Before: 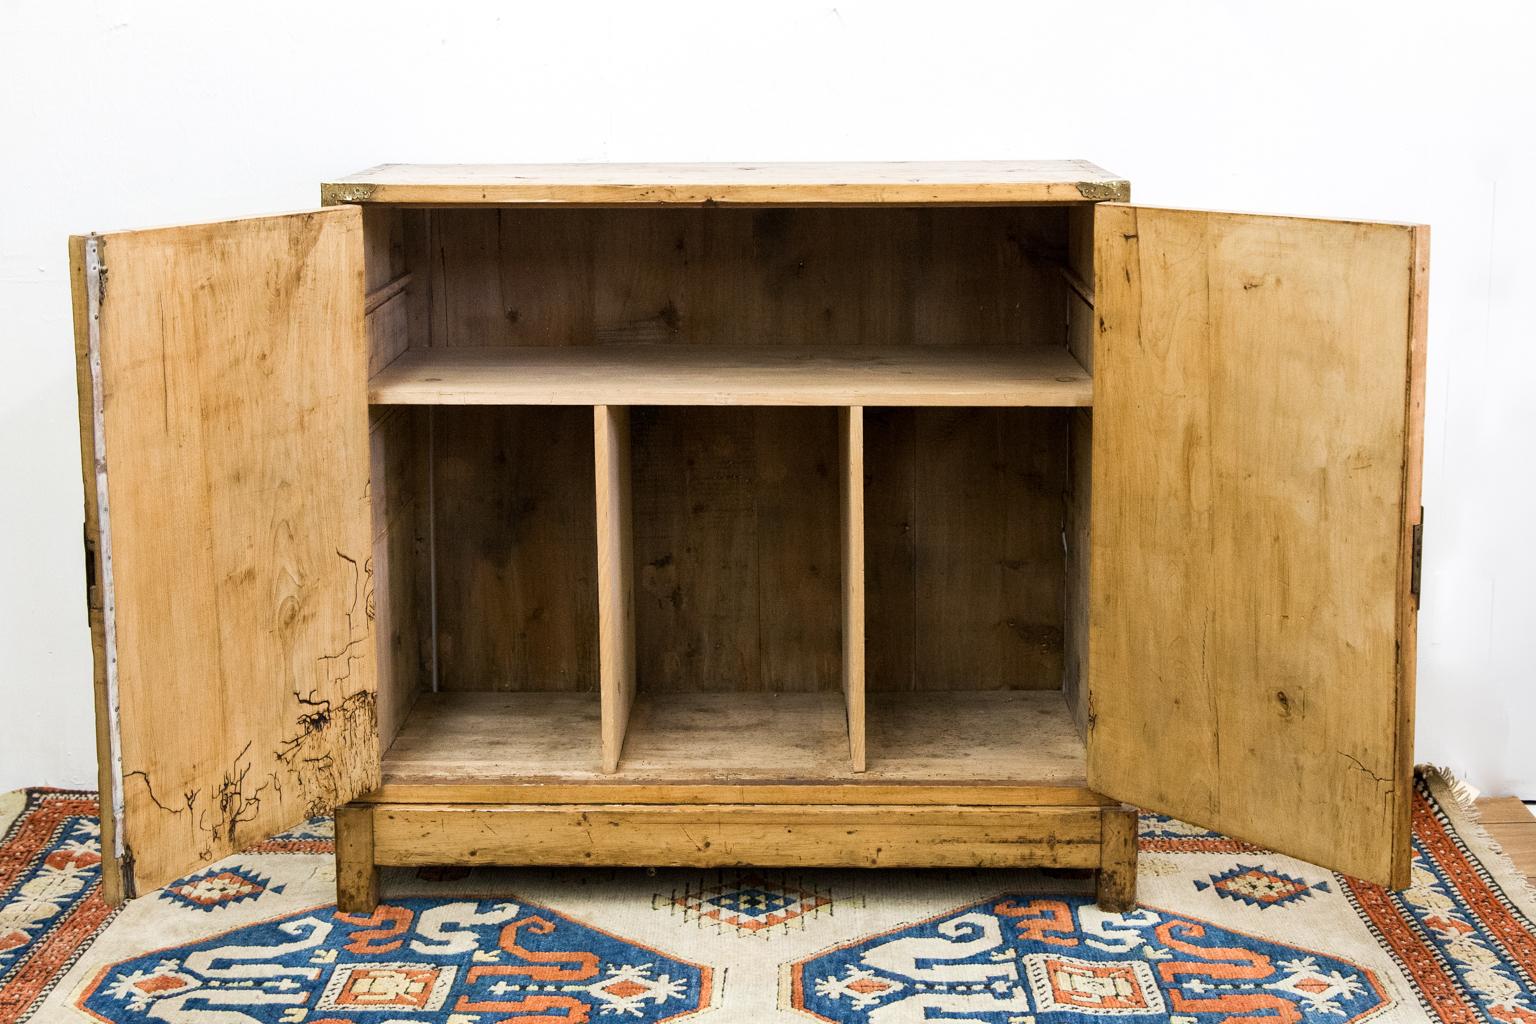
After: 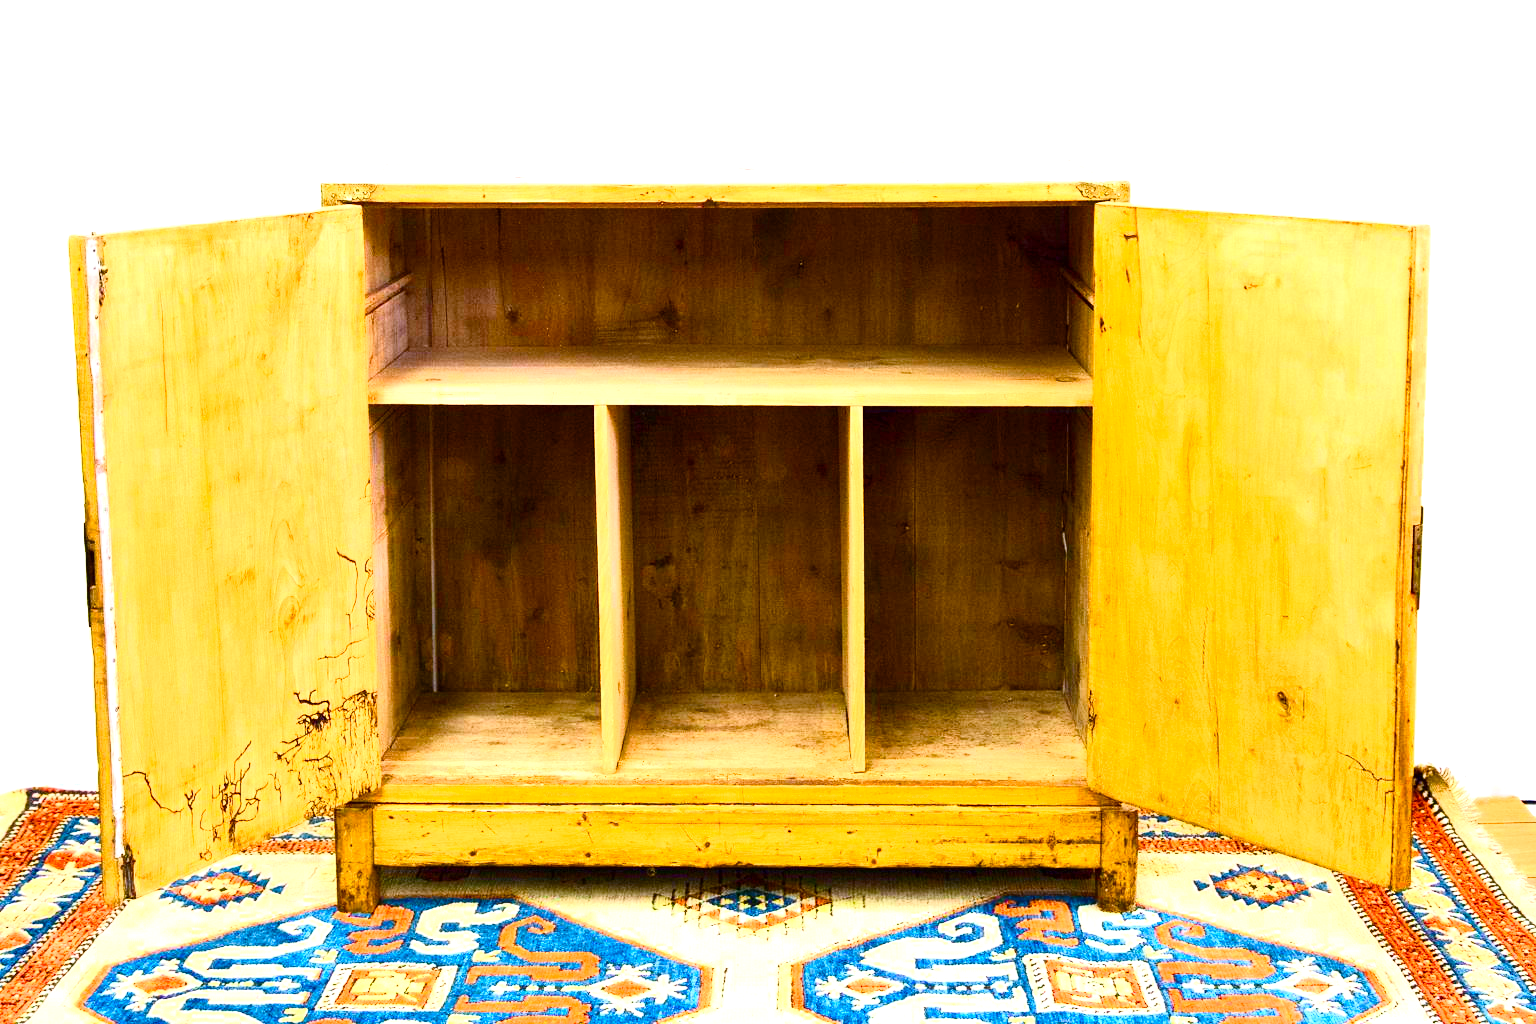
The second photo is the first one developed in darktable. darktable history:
exposure: black level correction 0, exposure 0.892 EV, compensate exposure bias true, compensate highlight preservation false
color balance rgb: perceptual saturation grading › global saturation 0.999%, perceptual saturation grading › mid-tones 6.134%, perceptual saturation grading › shadows 72.331%, perceptual brilliance grading › global brilliance 11.651%, global vibrance 33.107%
tone curve: curves: ch0 [(0, 0.001) (0.139, 0.096) (0.311, 0.278) (0.495, 0.531) (0.718, 0.816) (0.841, 0.909) (1, 0.967)]; ch1 [(0, 0) (0.272, 0.249) (0.388, 0.385) (0.469, 0.456) (0.495, 0.497) (0.538, 0.554) (0.578, 0.605) (0.707, 0.778) (1, 1)]; ch2 [(0, 0) (0.125, 0.089) (0.353, 0.329) (0.443, 0.408) (0.502, 0.499) (0.557, 0.542) (0.608, 0.635) (1, 1)], color space Lab, independent channels, preserve colors none
